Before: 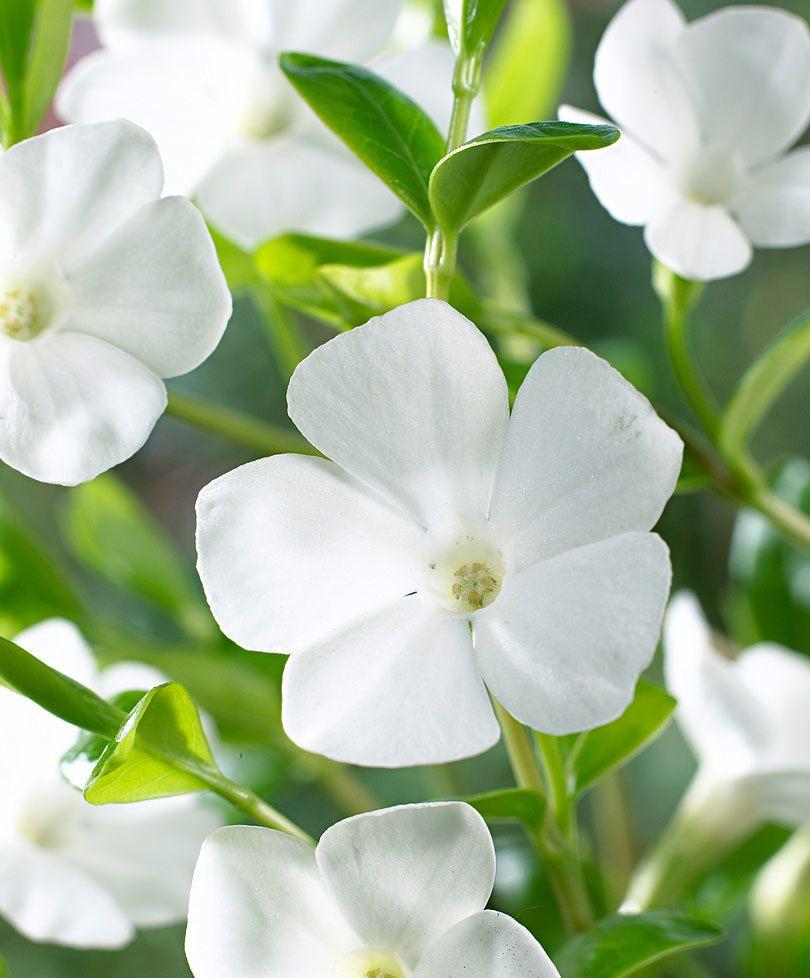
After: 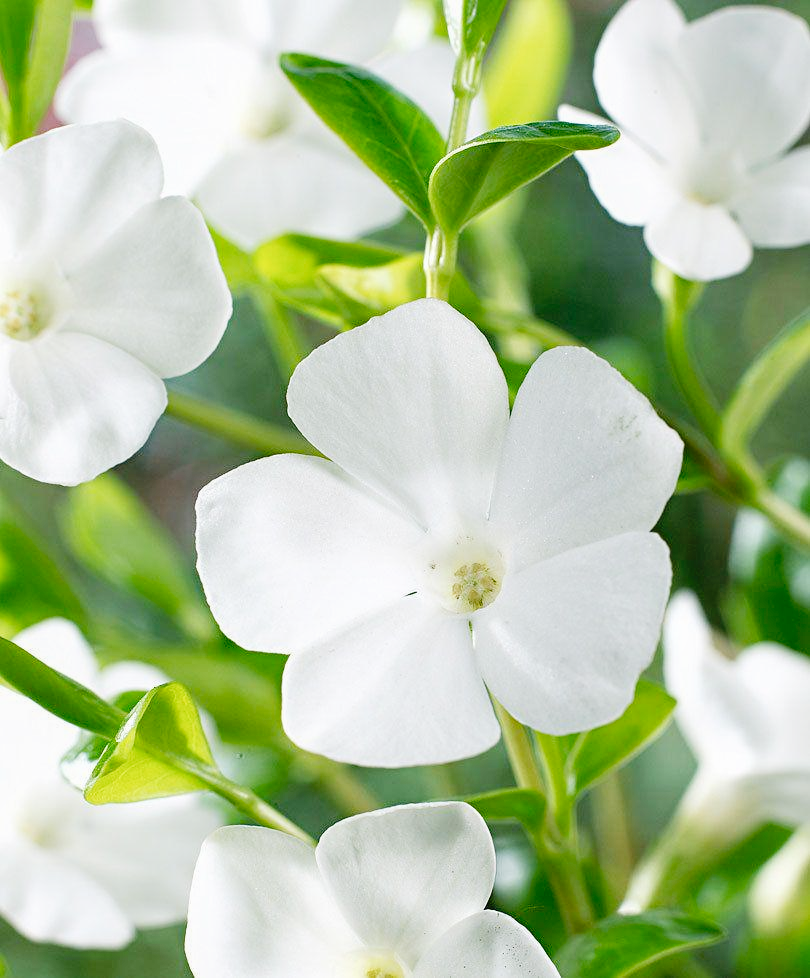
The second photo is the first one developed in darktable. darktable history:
local contrast: highlights 101%, shadows 101%, detail 119%, midtone range 0.2
tone curve: curves: ch0 [(0.003, 0.029) (0.037, 0.036) (0.149, 0.117) (0.297, 0.318) (0.422, 0.474) (0.531, 0.6) (0.743, 0.809) (0.877, 0.901) (1, 0.98)]; ch1 [(0, 0) (0.305, 0.325) (0.453, 0.437) (0.482, 0.479) (0.501, 0.5) (0.506, 0.503) (0.567, 0.572) (0.605, 0.608) (0.668, 0.69) (1, 1)]; ch2 [(0, 0) (0.313, 0.306) (0.4, 0.399) (0.45, 0.48) (0.499, 0.502) (0.512, 0.523) (0.57, 0.595) (0.653, 0.662) (1, 1)], preserve colors none
base curve: curves: ch0 [(0, 0) (0.283, 0.295) (1, 1)], preserve colors none
